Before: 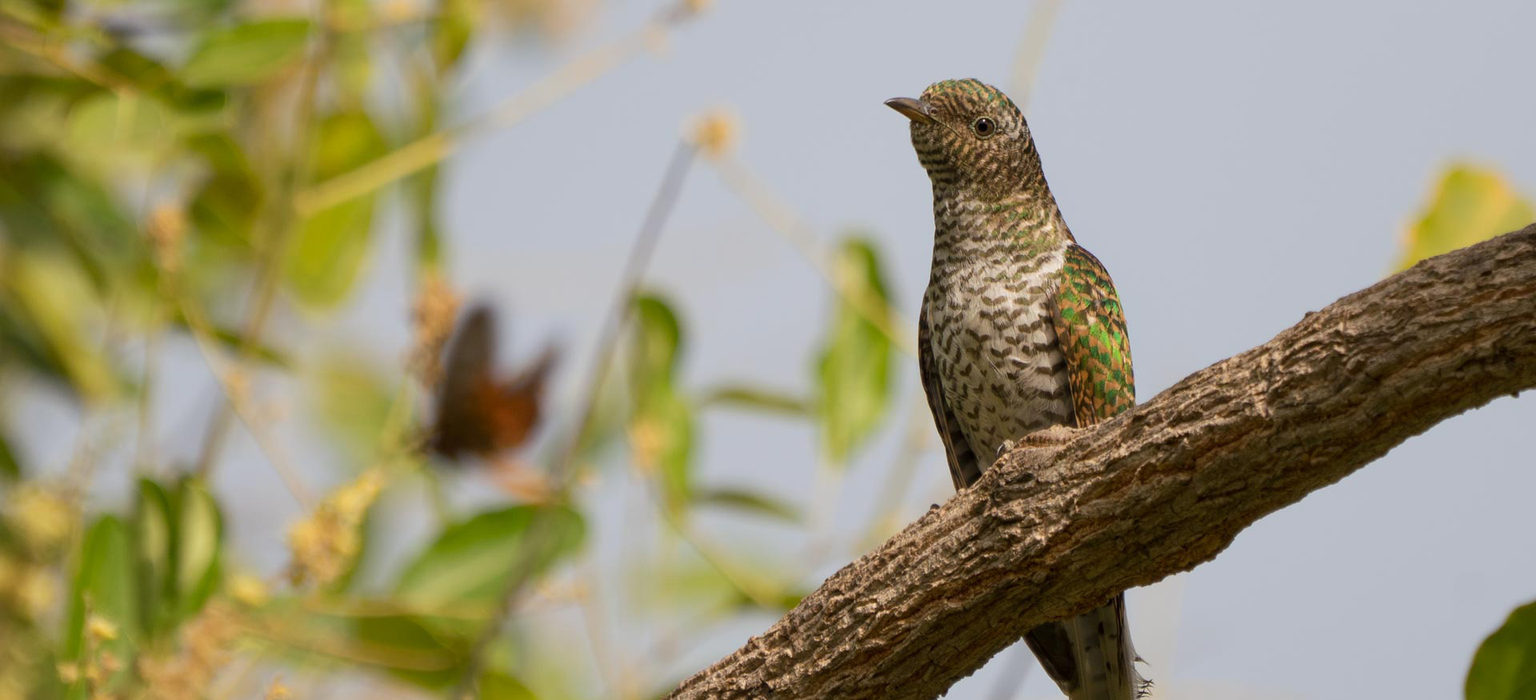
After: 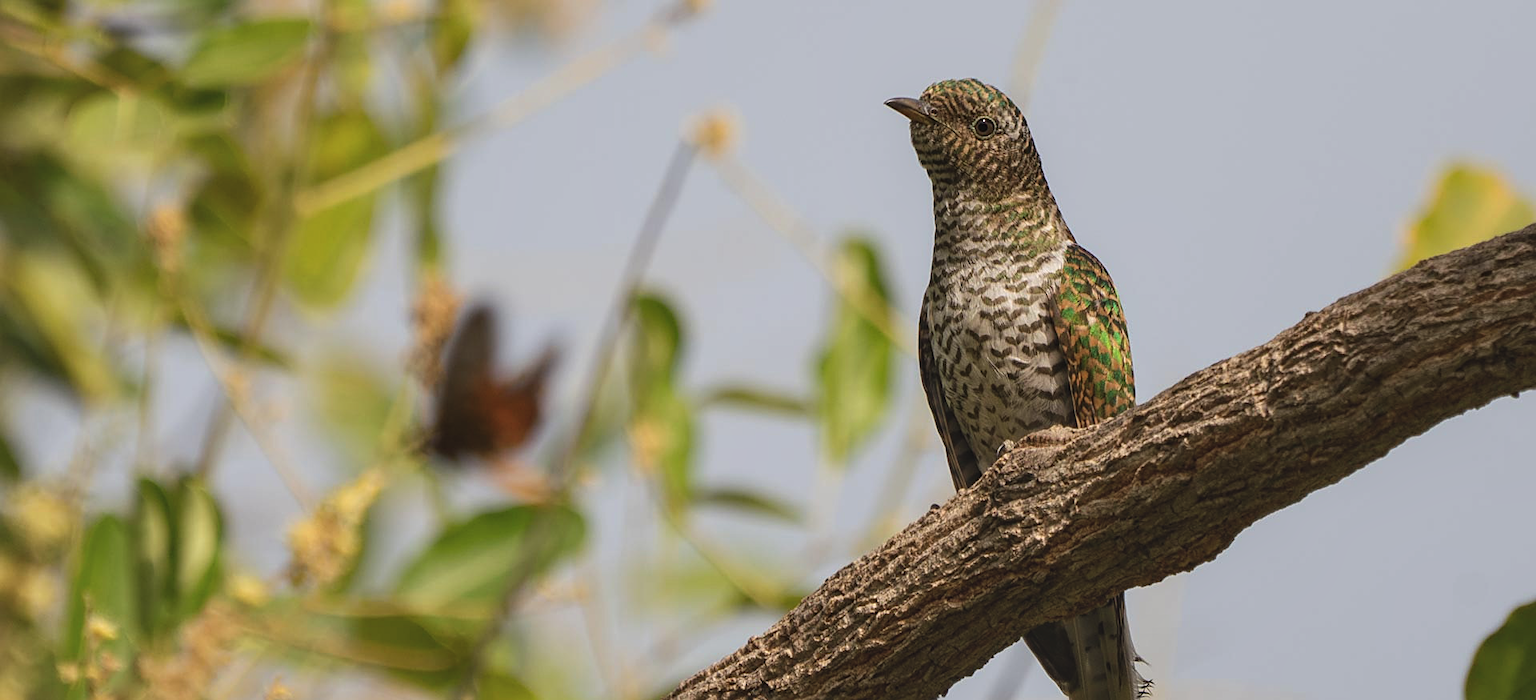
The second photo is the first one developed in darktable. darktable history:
exposure: black level correction -0.015, exposure -0.125 EV, compensate highlight preservation false
sharpen: on, module defaults
local contrast: shadows 94%
